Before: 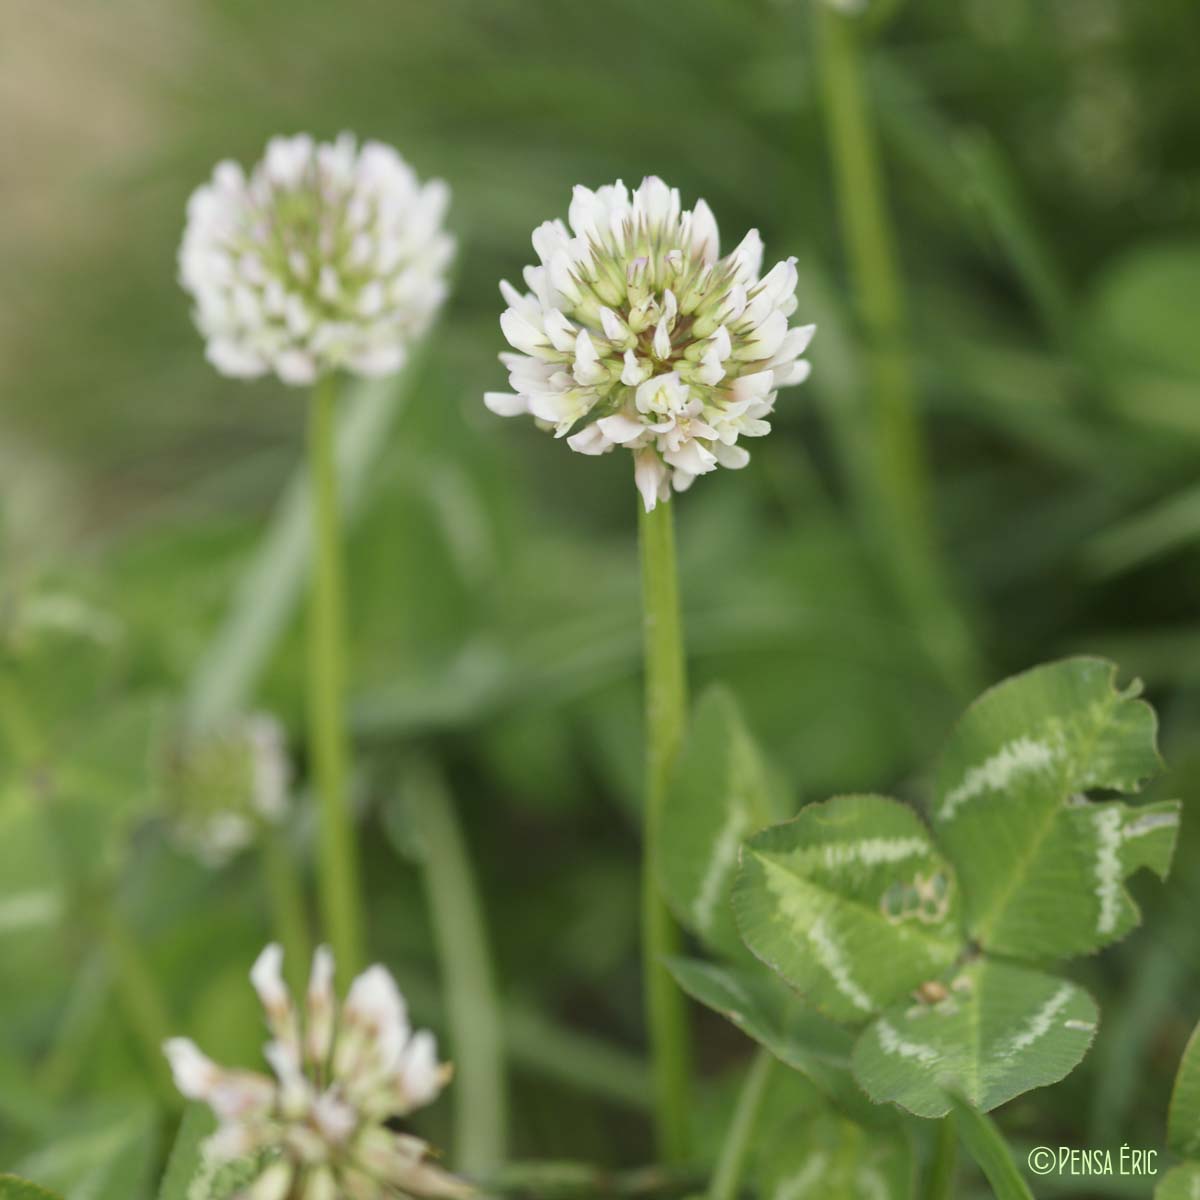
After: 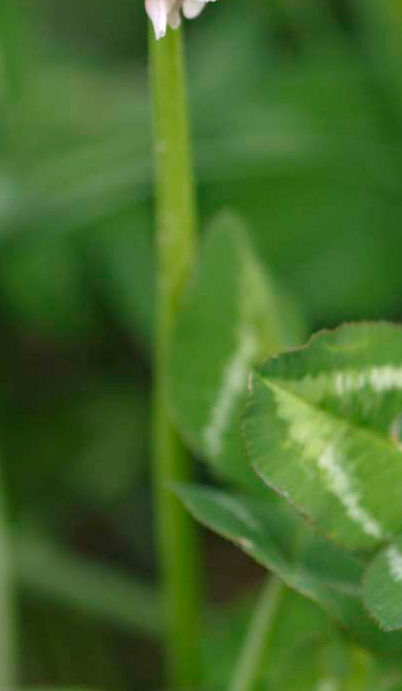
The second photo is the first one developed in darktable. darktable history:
crop: left 40.848%, top 39.497%, right 25.648%, bottom 2.881%
haze removal: compatibility mode true, adaptive false
